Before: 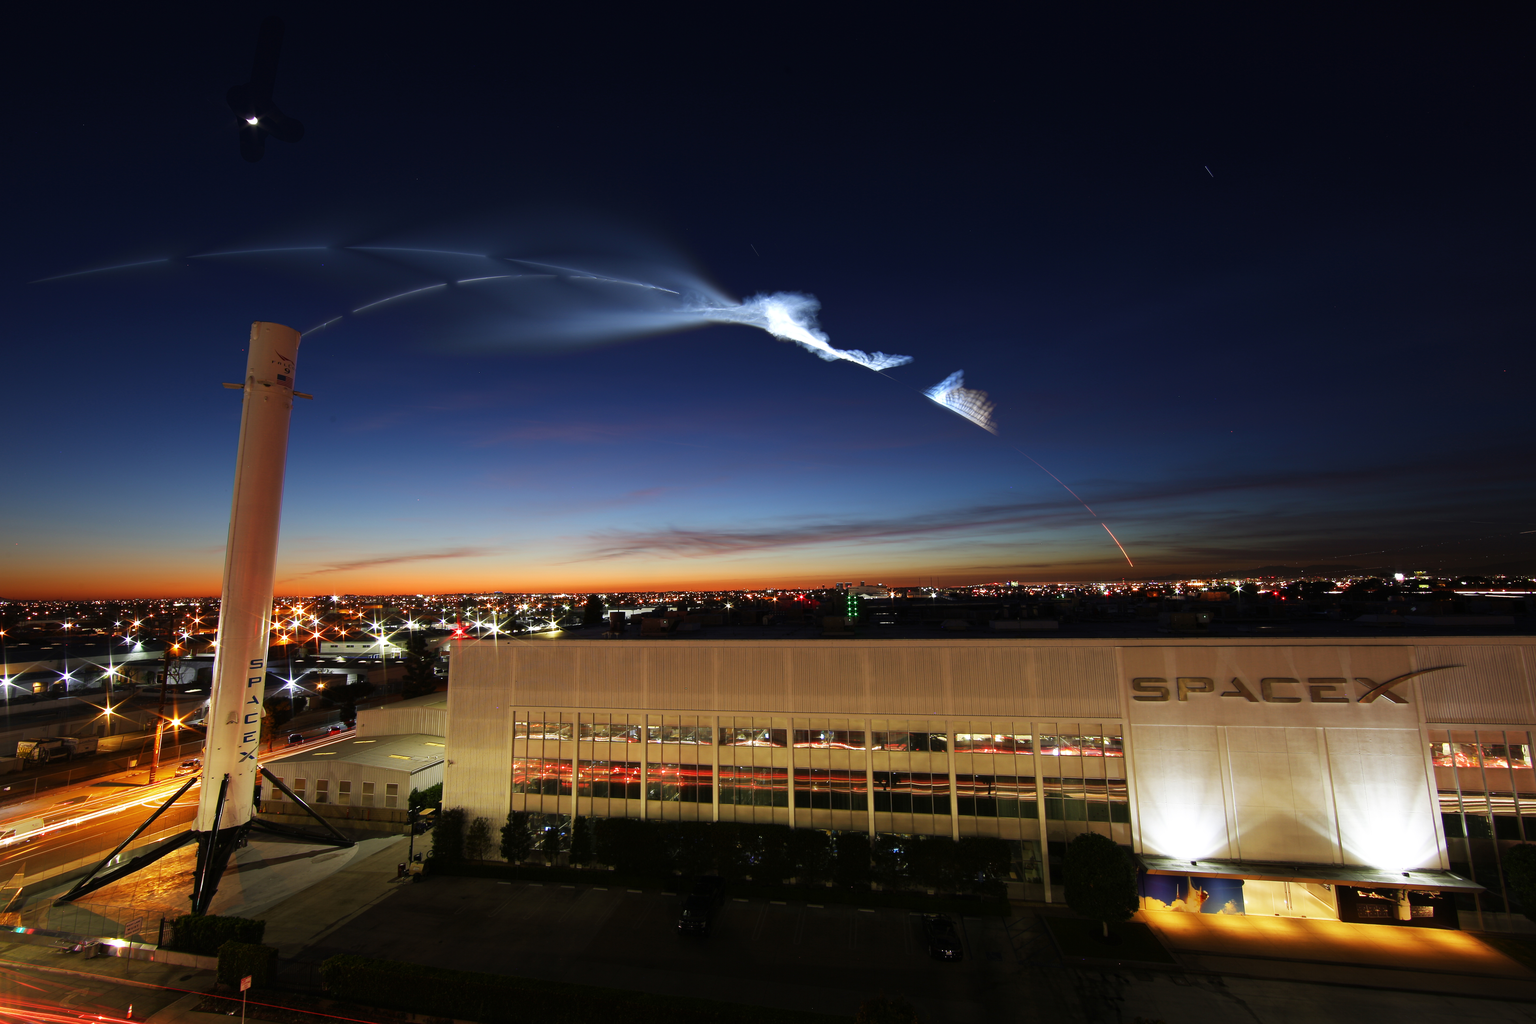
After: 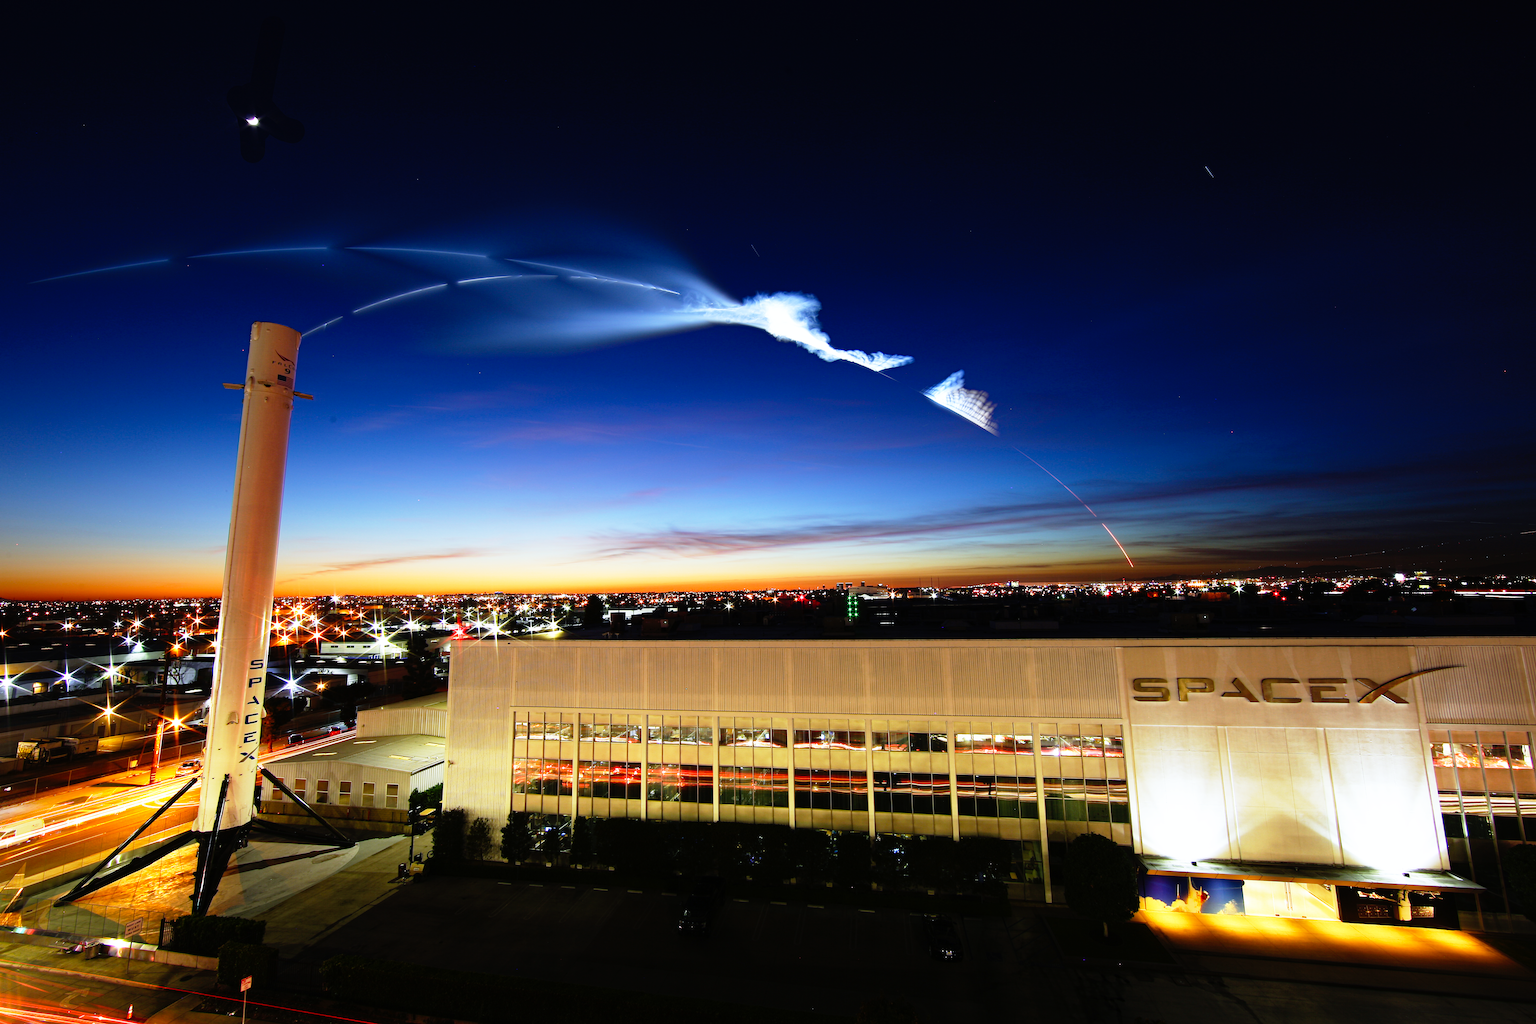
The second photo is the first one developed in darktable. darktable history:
base curve: curves: ch0 [(0, 0) (0.012, 0.01) (0.073, 0.168) (0.31, 0.711) (0.645, 0.957) (1, 1)], preserve colors none
haze removal: compatibility mode true, adaptive false
white balance: red 0.924, blue 1.095
